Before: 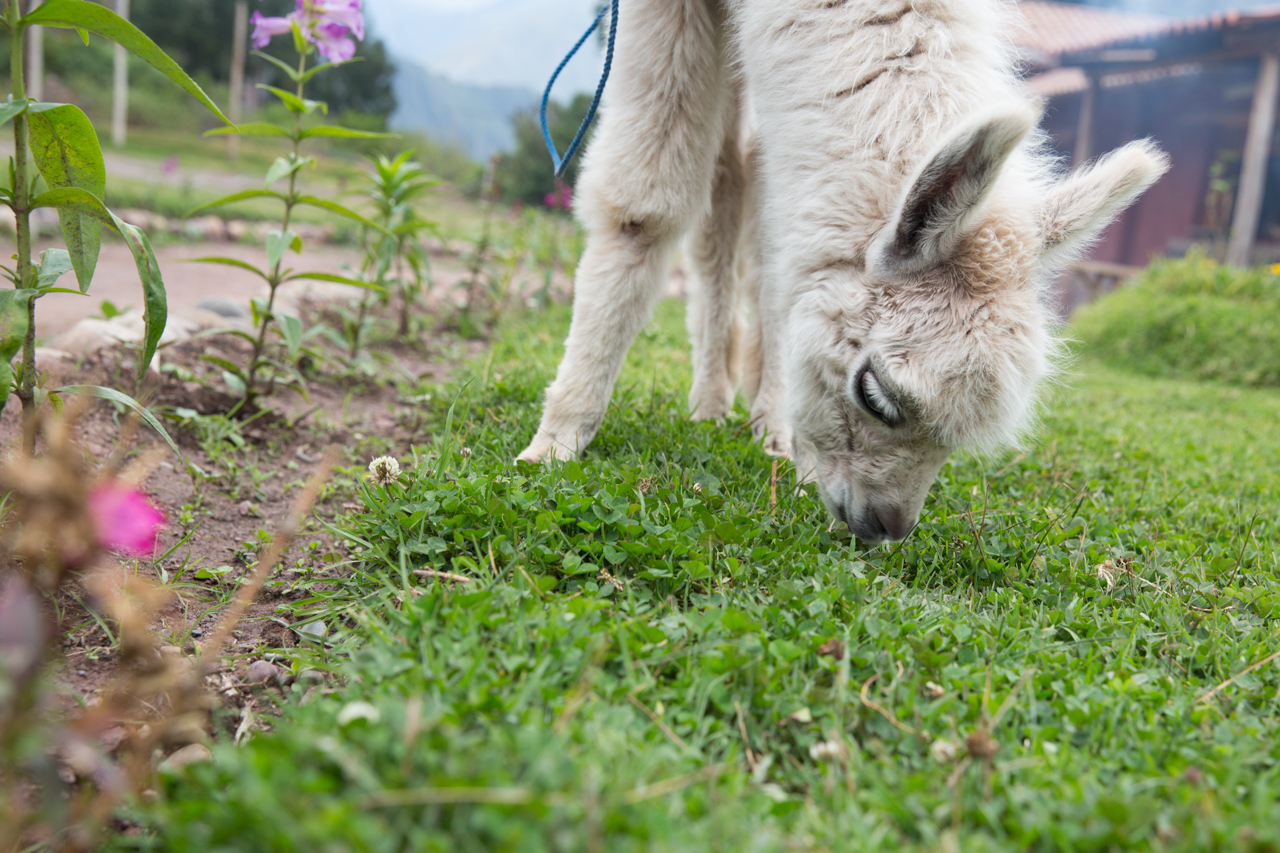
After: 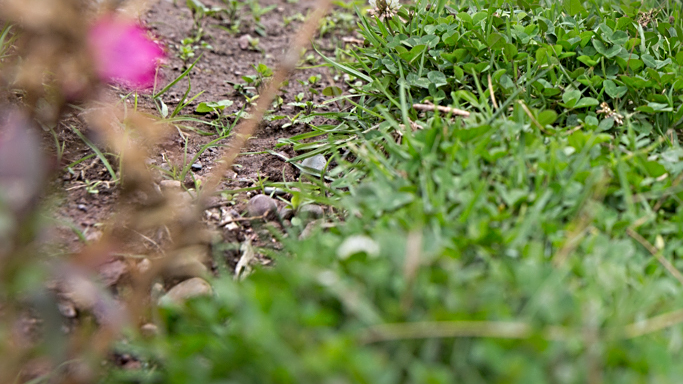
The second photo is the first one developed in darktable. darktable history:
sharpen: radius 2.817, amount 0.715
crop and rotate: top 54.778%, right 46.61%, bottom 0.159%
white balance: red 1.009, blue 1.027
